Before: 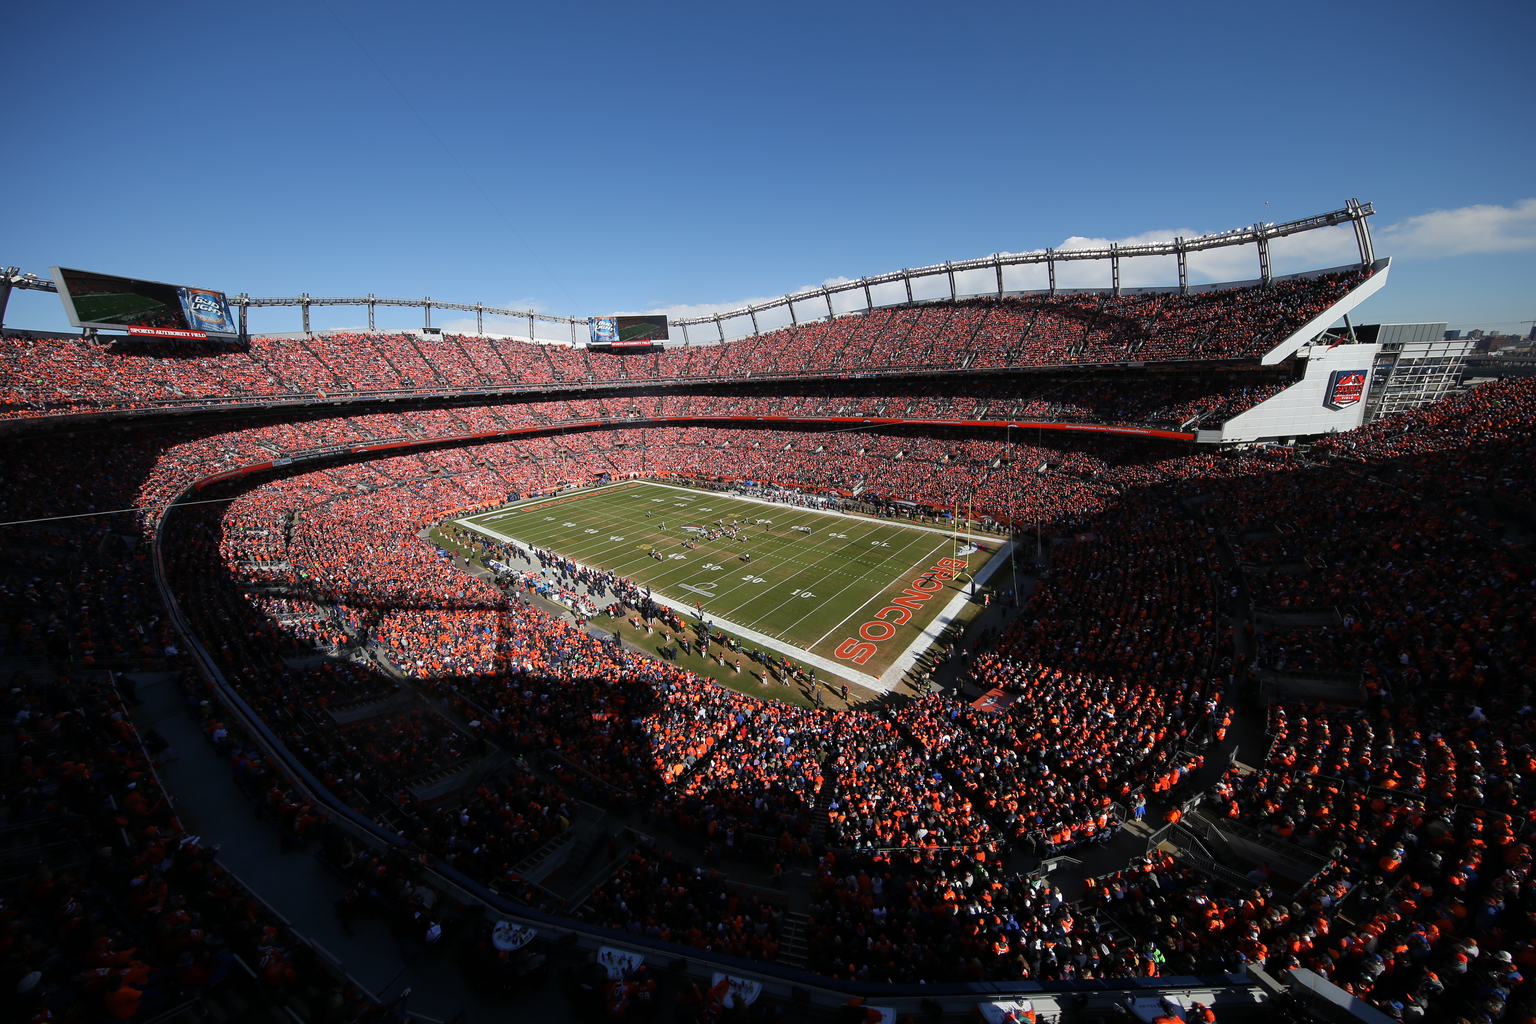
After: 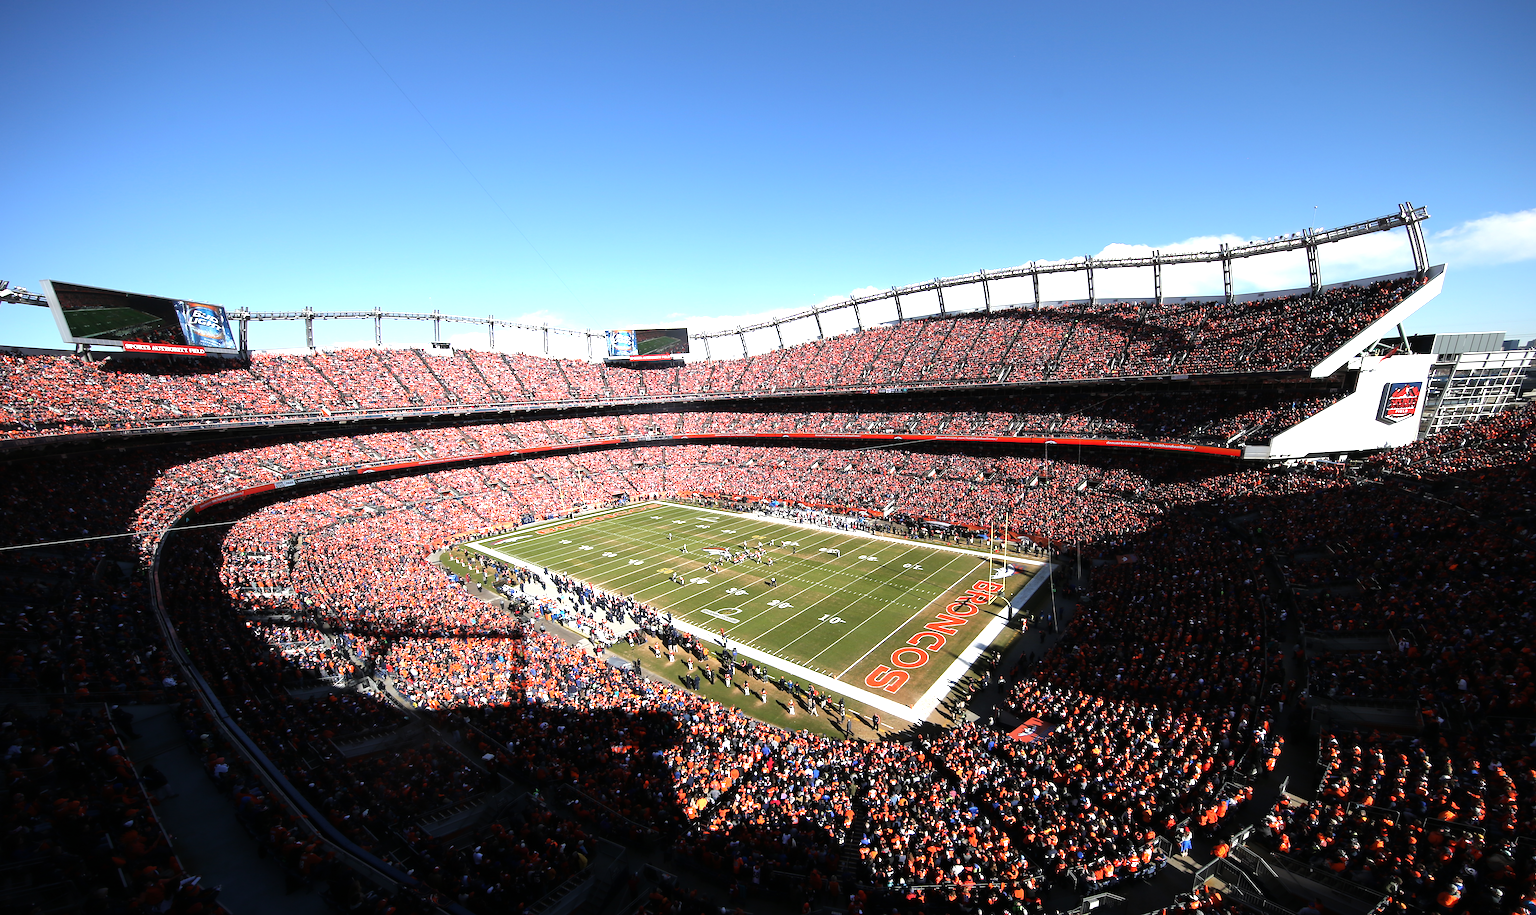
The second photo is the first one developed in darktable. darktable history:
tone equalizer: -8 EV -0.774 EV, -7 EV -0.693 EV, -6 EV -0.575 EV, -5 EV -0.366 EV, -3 EV 0.382 EV, -2 EV 0.6 EV, -1 EV 0.684 EV, +0 EV 0.779 EV
exposure: black level correction 0, exposure 0.499 EV, compensate exposure bias true, compensate highlight preservation false
crop and rotate: angle 0.261°, left 0.351%, right 3.596%, bottom 14.161%
